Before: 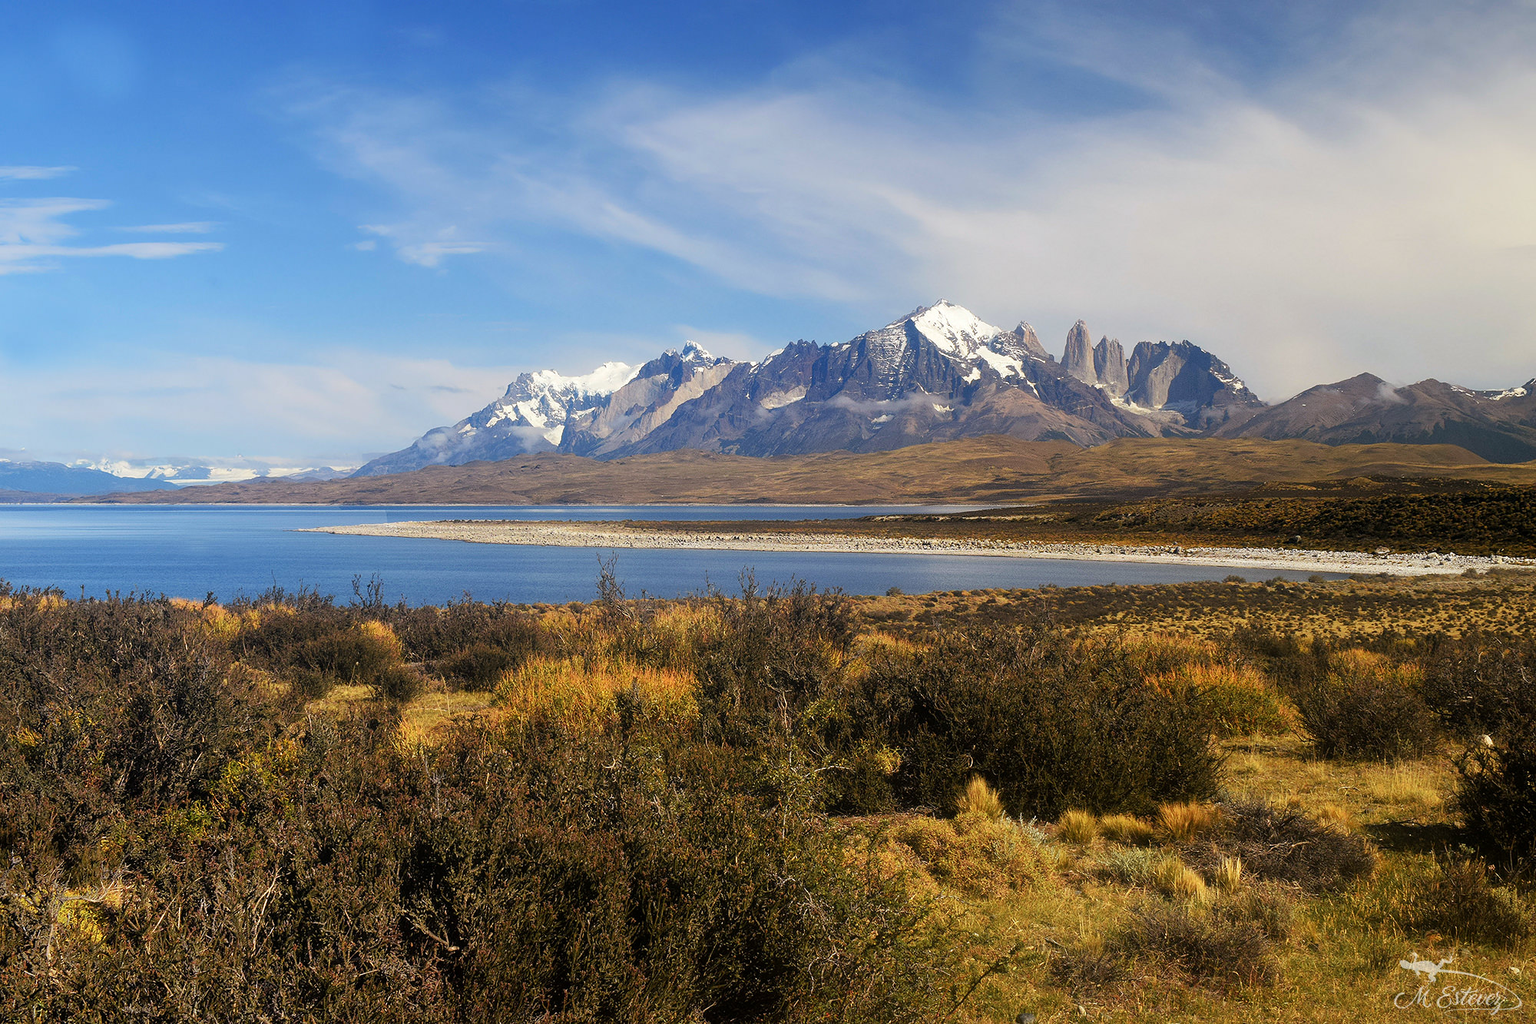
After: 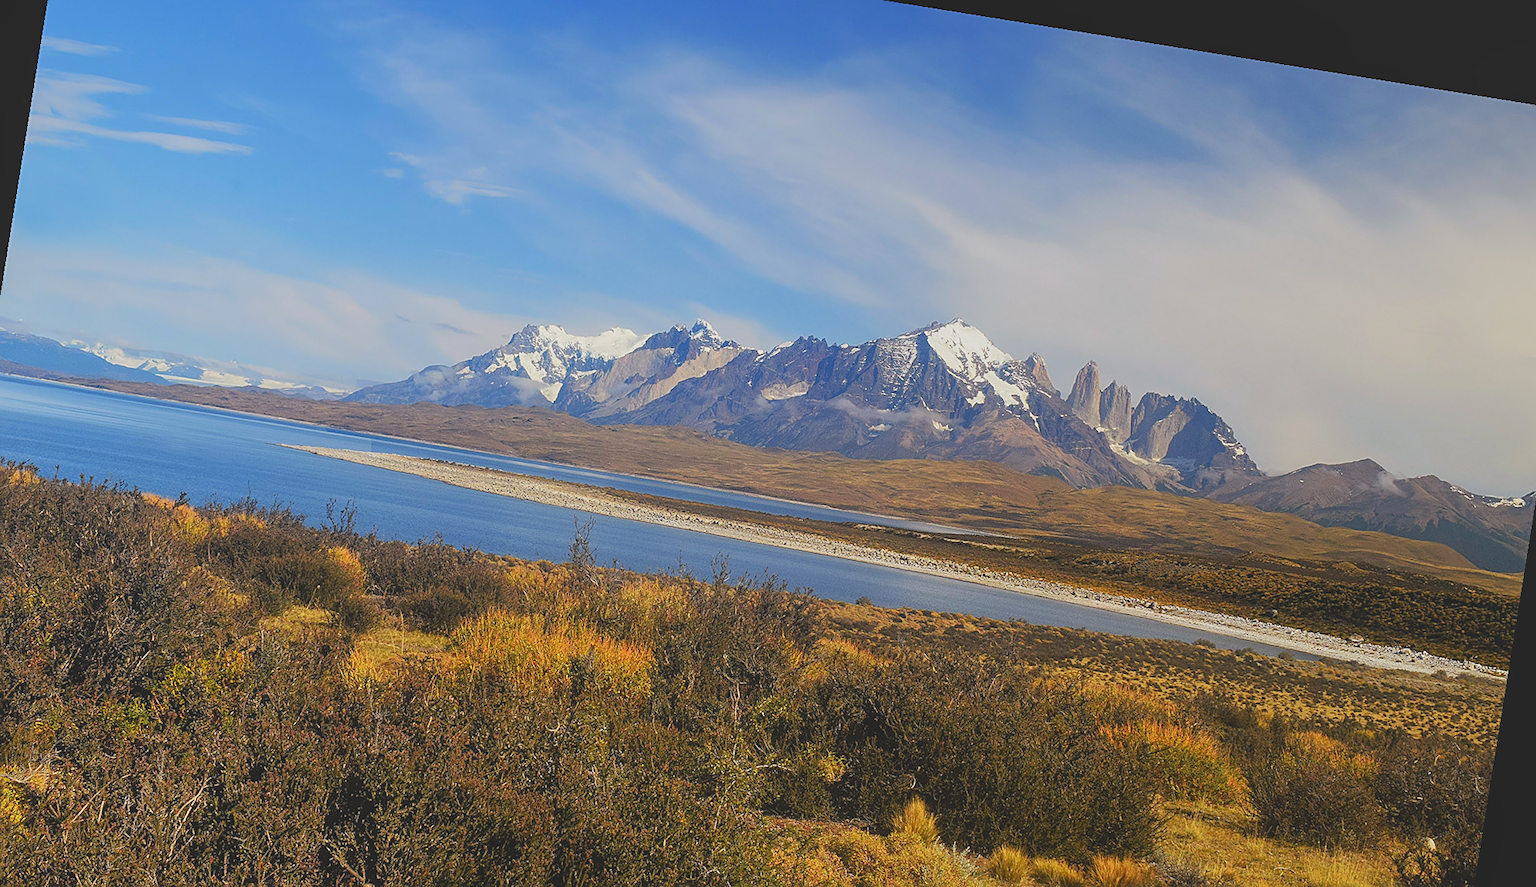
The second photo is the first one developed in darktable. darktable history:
rotate and perspective: rotation 9.12°, automatic cropping off
exposure: exposure 0.15 EV, compensate highlight preservation false
contrast brightness saturation: contrast -0.28
sharpen: on, module defaults
local contrast: detail 110%
crop: left 5.596%, top 10.314%, right 3.534%, bottom 19.395%
